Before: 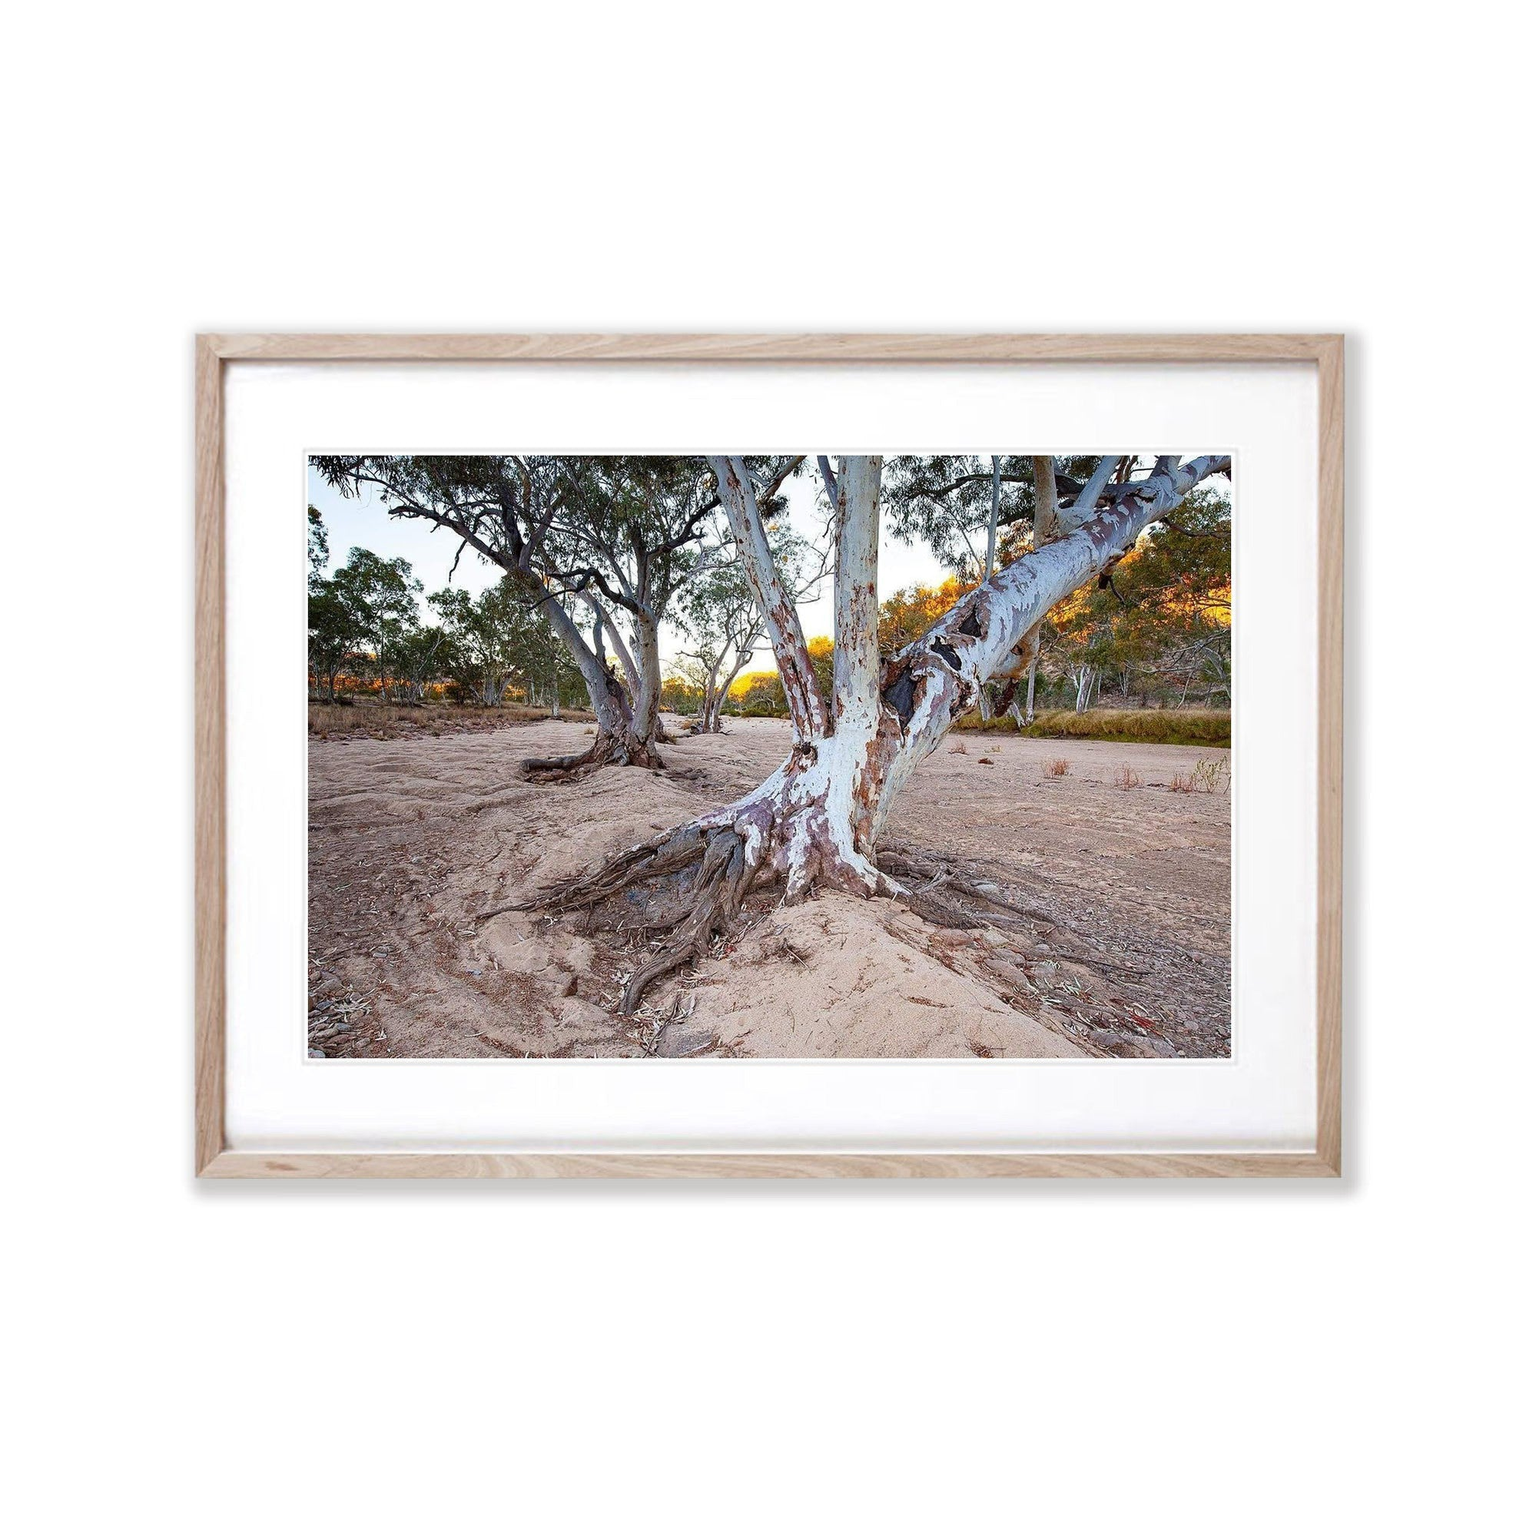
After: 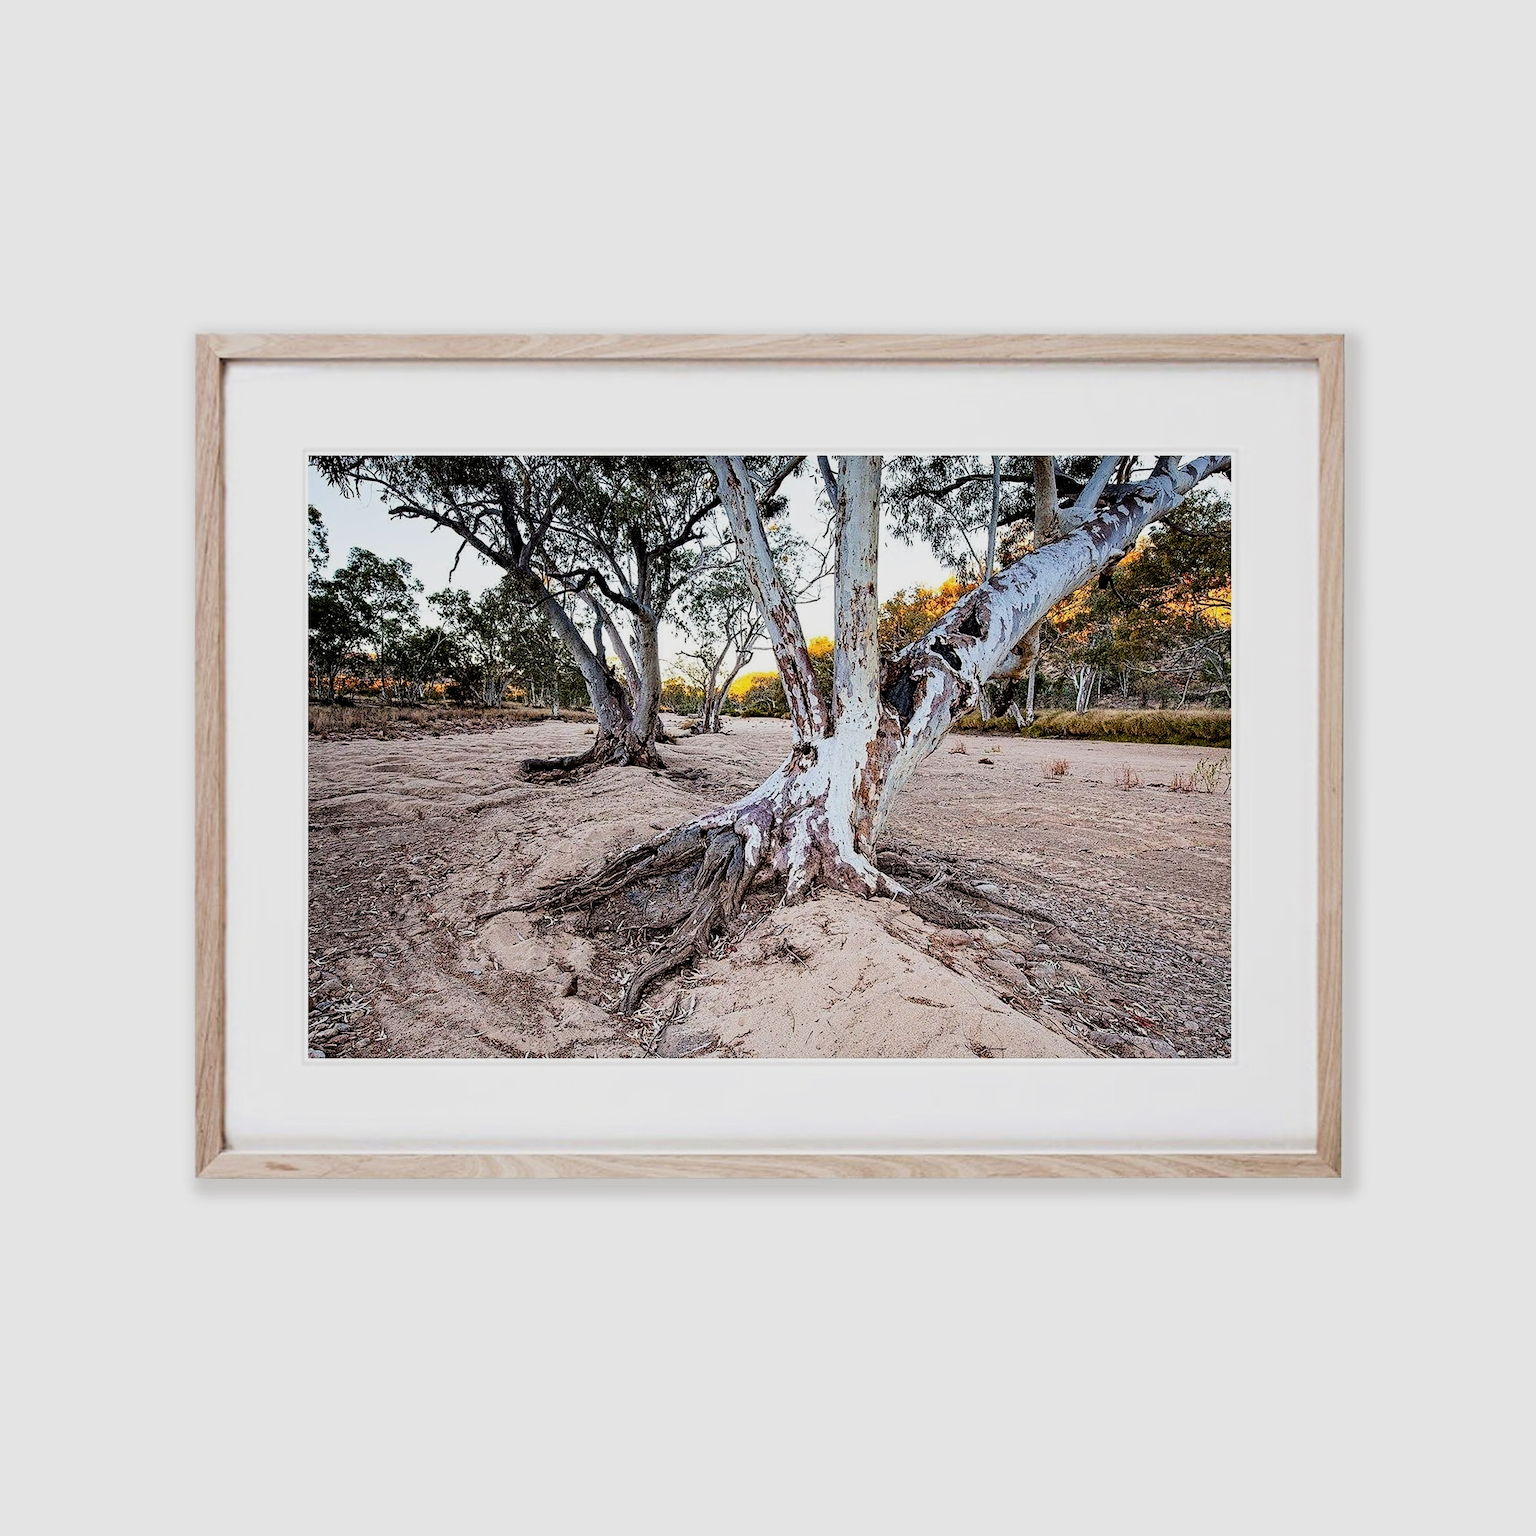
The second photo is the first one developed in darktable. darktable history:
filmic rgb: black relative exposure -5.12 EV, white relative exposure 4 EV, hardness 2.89, contrast 1.298
contrast equalizer: octaves 7, y [[0.509, 0.514, 0.523, 0.542, 0.578, 0.603], [0.5 ×6], [0.509, 0.514, 0.523, 0.542, 0.578, 0.603], [0.001, 0.002, 0.003, 0.005, 0.01, 0.013], [0.001, 0.002, 0.003, 0.005, 0.01, 0.013]]
